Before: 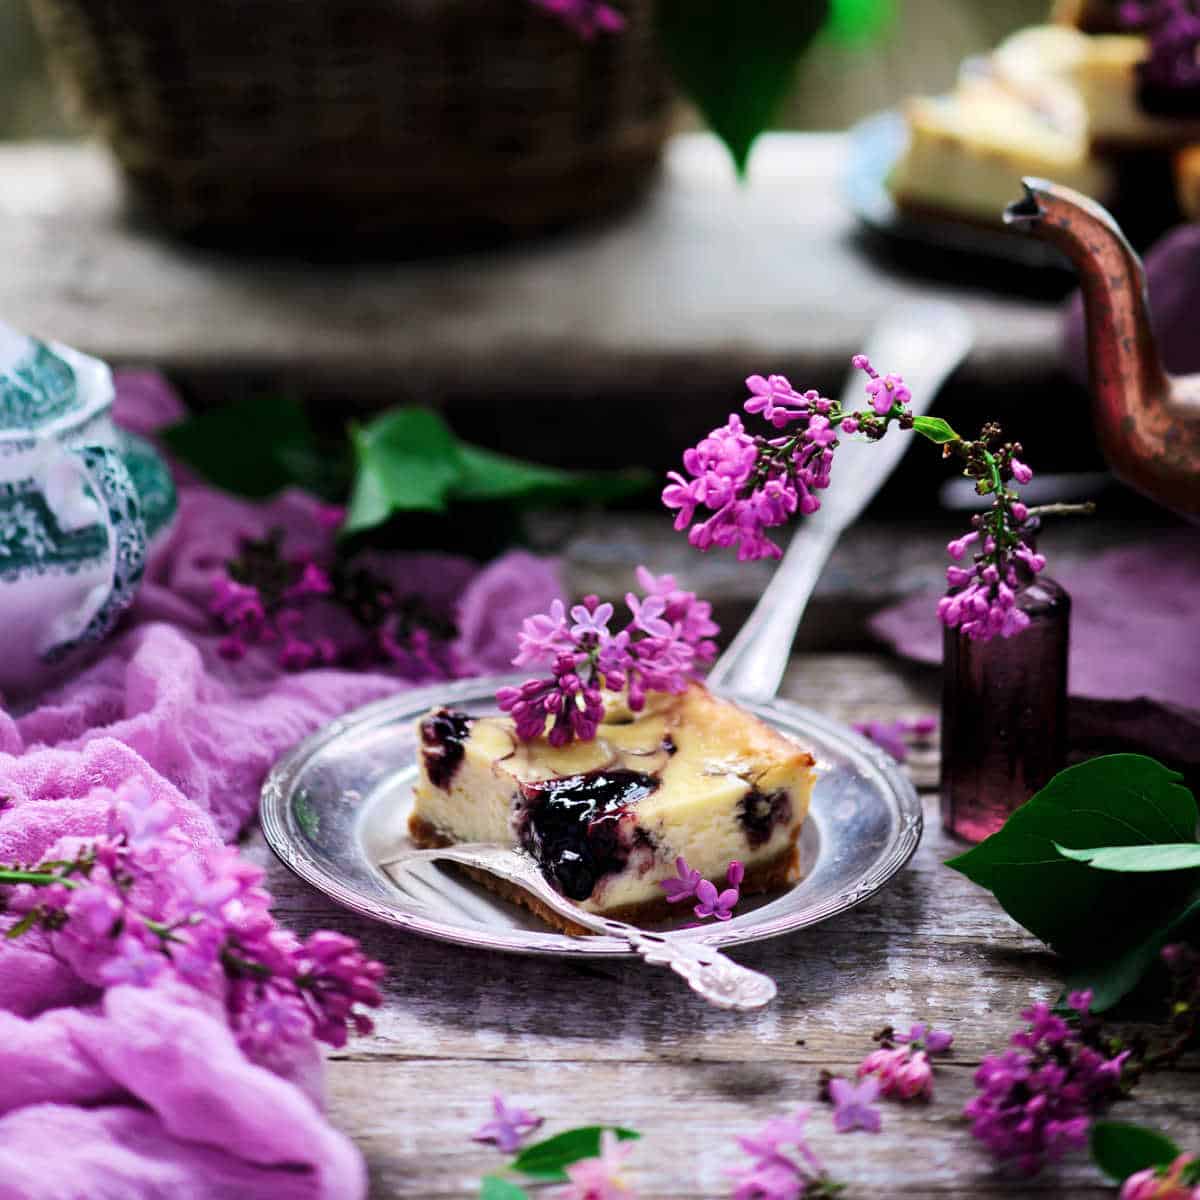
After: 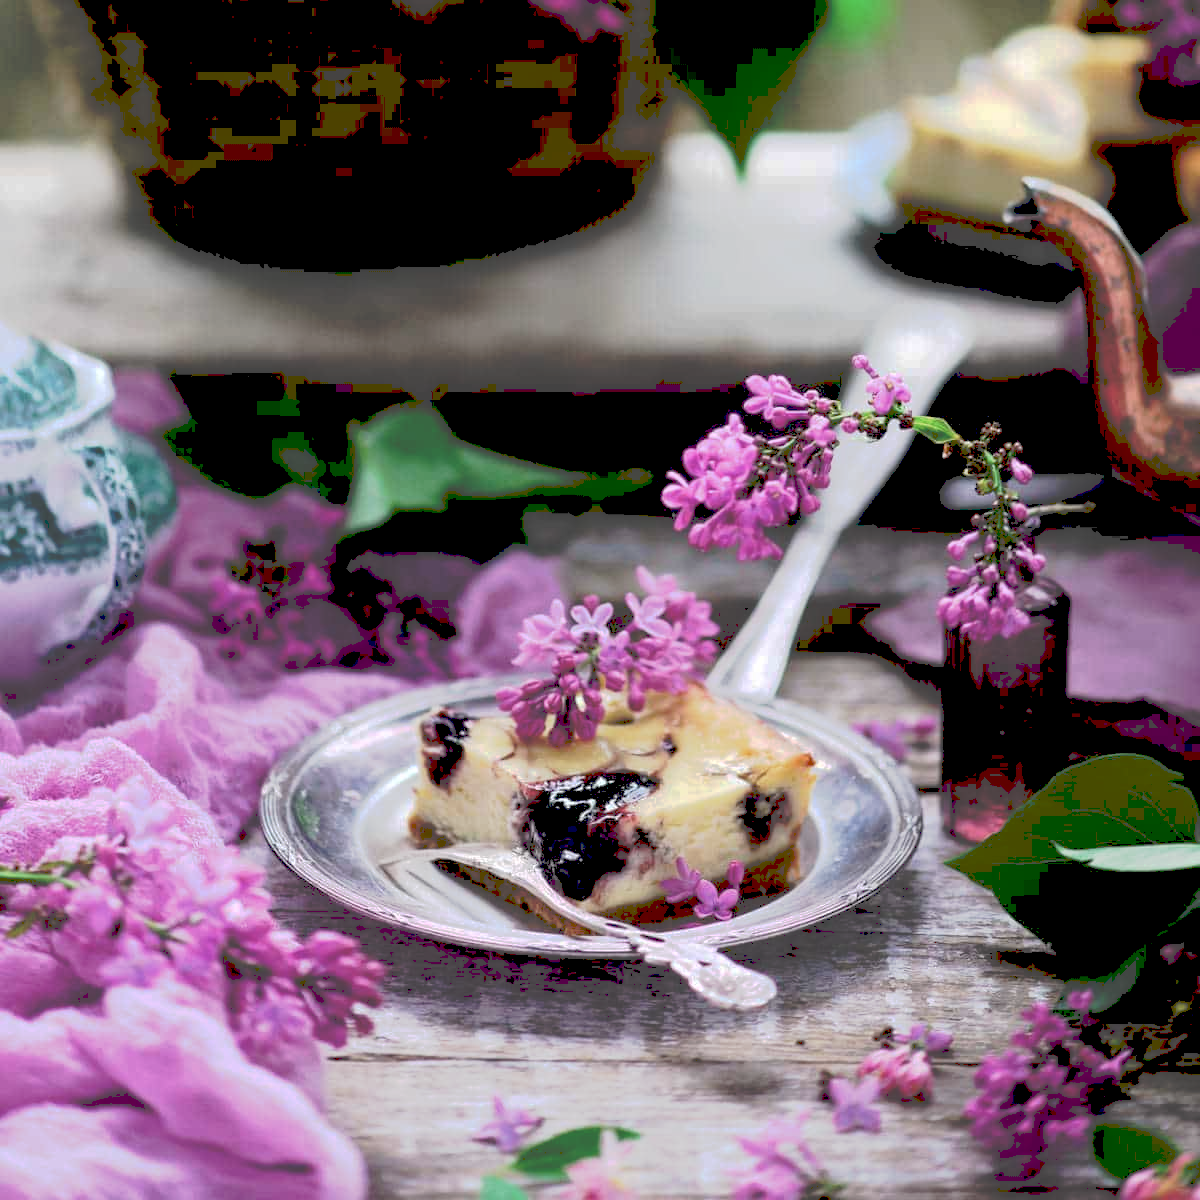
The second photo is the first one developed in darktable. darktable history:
exposure: black level correction 0.007, compensate highlight preservation false
tone curve: curves: ch0 [(0, 0) (0.003, 0.278) (0.011, 0.282) (0.025, 0.282) (0.044, 0.29) (0.069, 0.295) (0.1, 0.306) (0.136, 0.316) (0.177, 0.33) (0.224, 0.358) (0.277, 0.403) (0.335, 0.451) (0.399, 0.505) (0.468, 0.558) (0.543, 0.611) (0.623, 0.679) (0.709, 0.751) (0.801, 0.815) (0.898, 0.863) (1, 1)], preserve colors none
